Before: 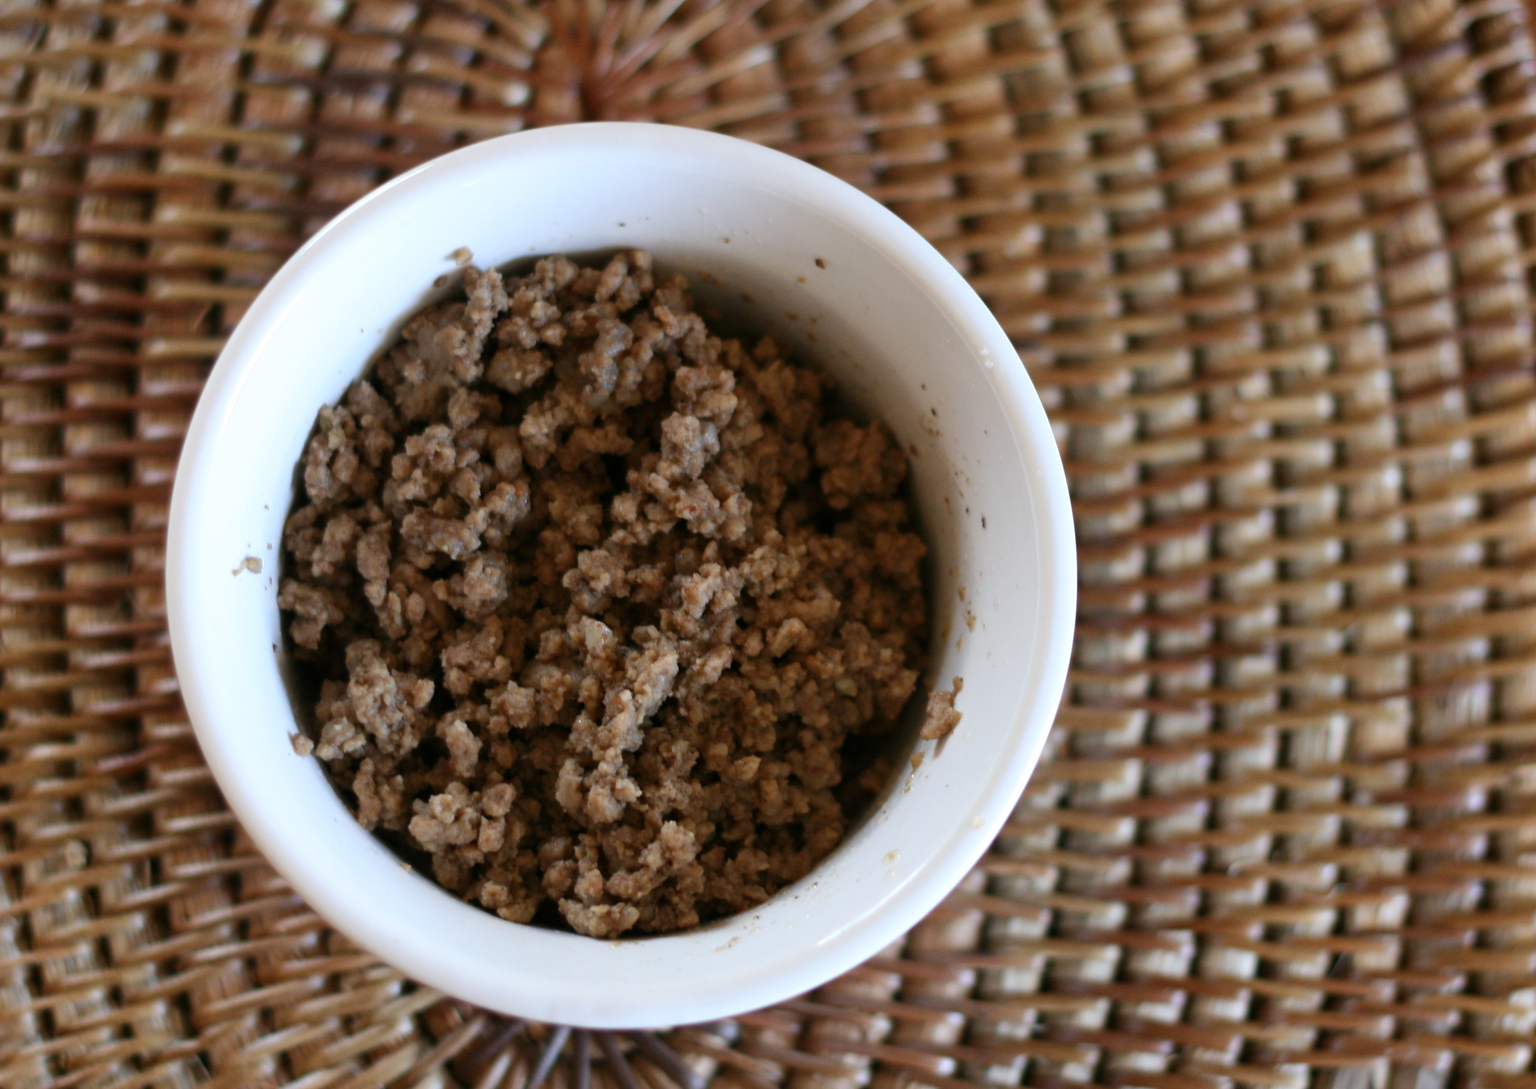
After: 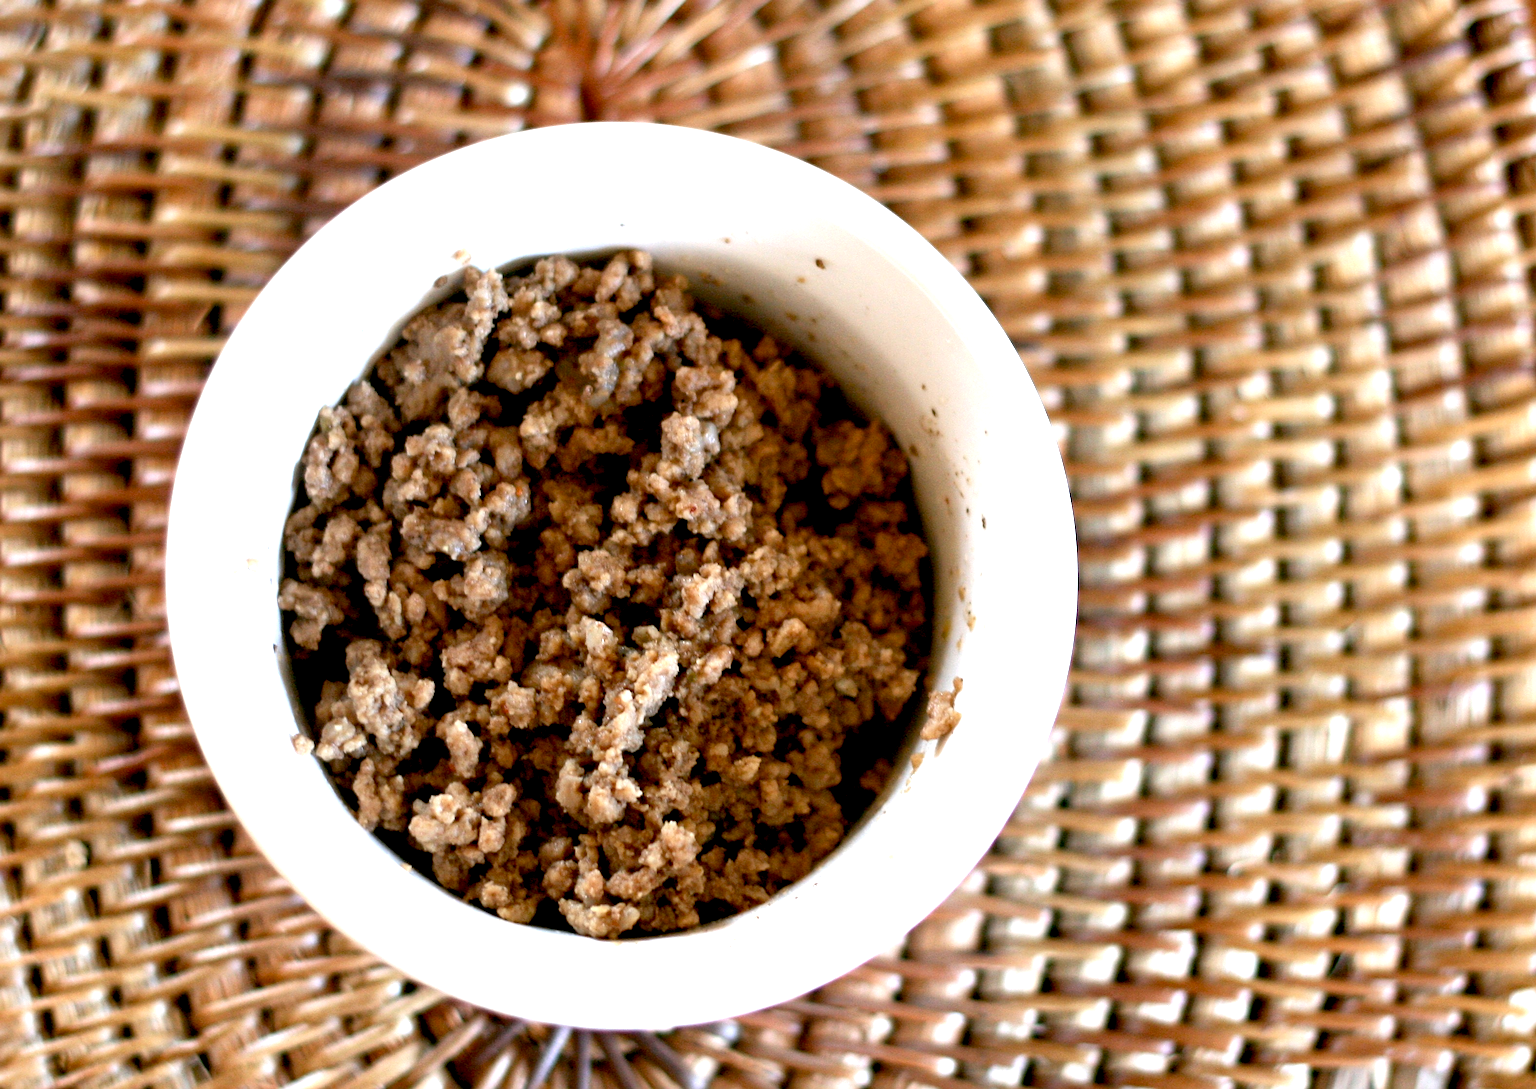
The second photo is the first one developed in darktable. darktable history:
exposure: black level correction 0.009, exposure 1.425 EV, compensate highlight preservation false
sharpen: on, module defaults
